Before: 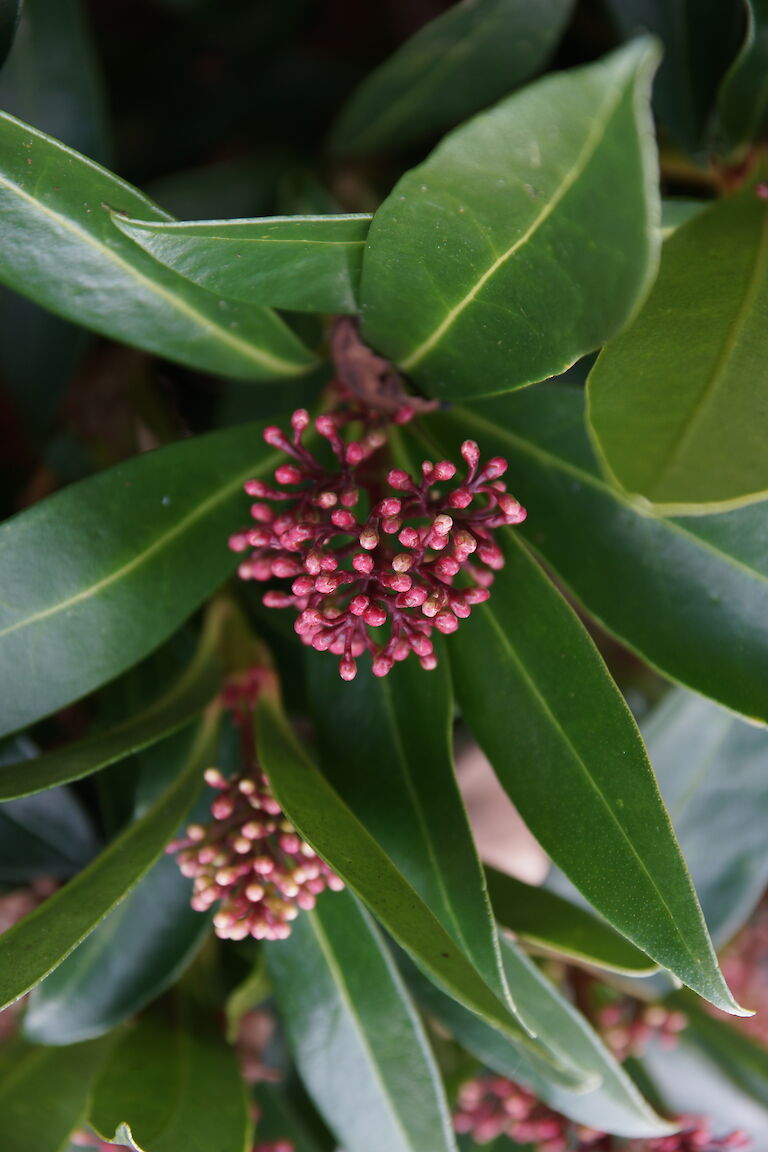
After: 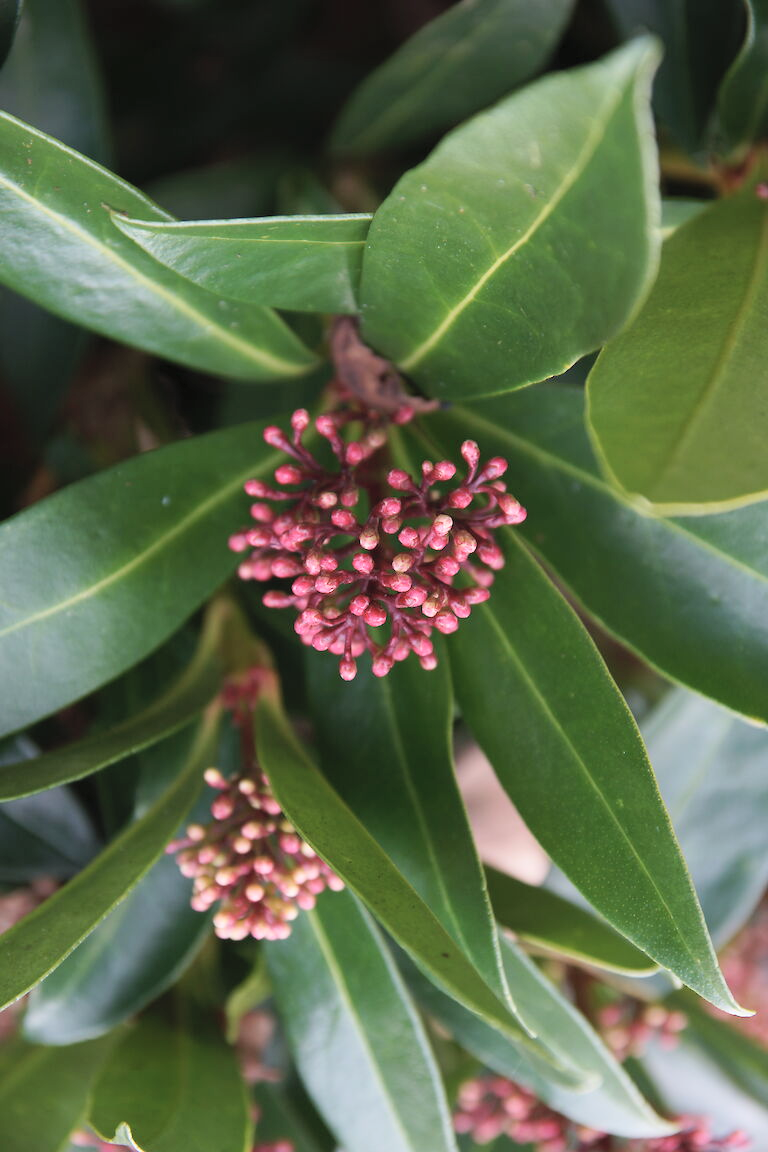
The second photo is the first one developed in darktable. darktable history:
contrast brightness saturation: contrast 0.137, brightness 0.213
